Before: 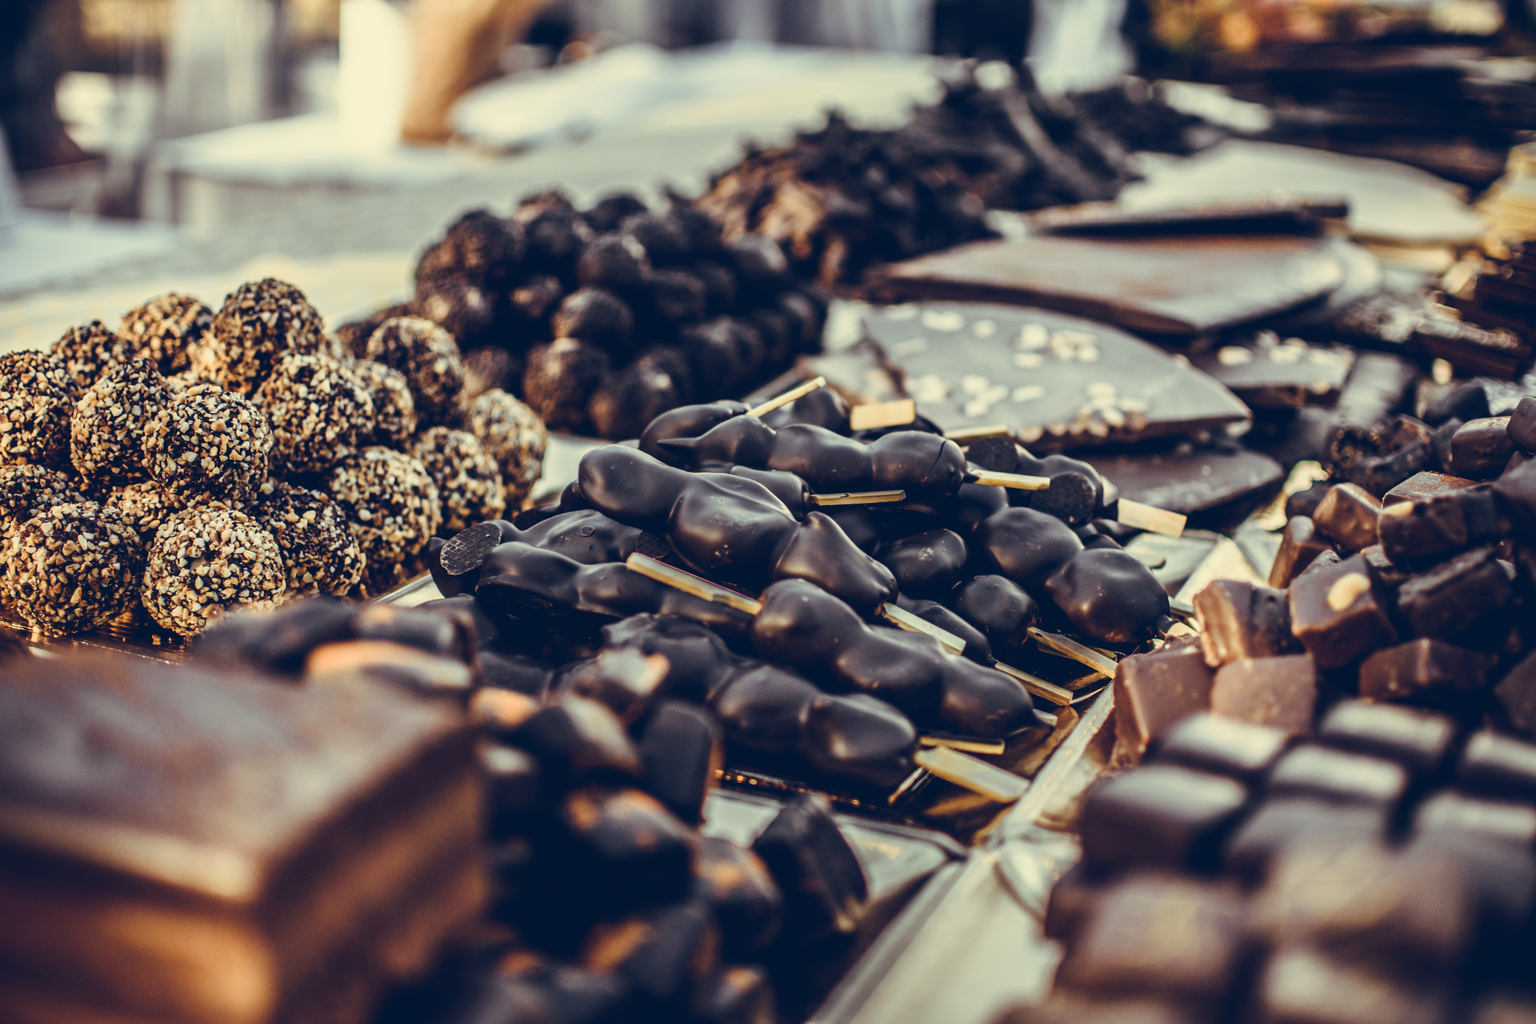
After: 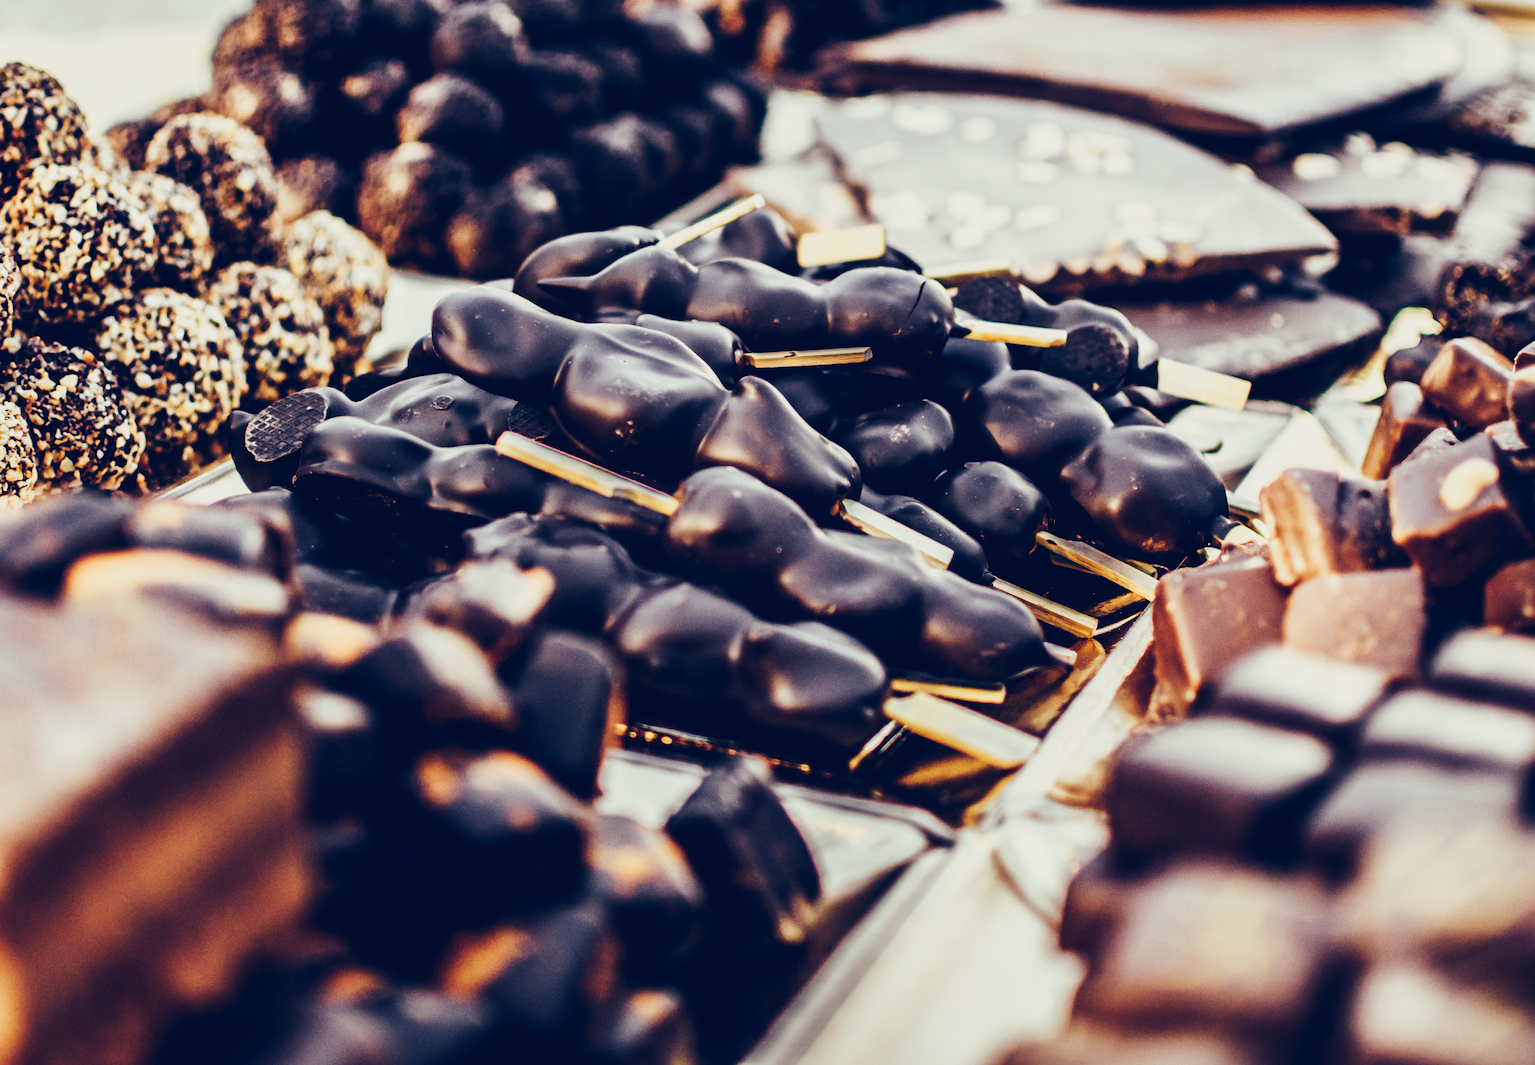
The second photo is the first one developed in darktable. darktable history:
crop: left 16.835%, top 22.739%, right 8.937%
base curve: curves: ch0 [(0, 0) (0.579, 0.807) (1, 1)], preserve colors none
tone curve: curves: ch0 [(0, 0) (0.049, 0.01) (0.154, 0.081) (0.491, 0.56) (0.739, 0.794) (0.992, 0.937)]; ch1 [(0, 0) (0.172, 0.123) (0.317, 0.272) (0.401, 0.422) (0.499, 0.497) (0.531, 0.54) (0.615, 0.603) (0.741, 0.783) (1, 1)]; ch2 [(0, 0) (0.411, 0.424) (0.462, 0.464) (0.502, 0.489) (0.544, 0.551) (0.686, 0.638) (1, 1)], preserve colors none
levels: black 0.066%
